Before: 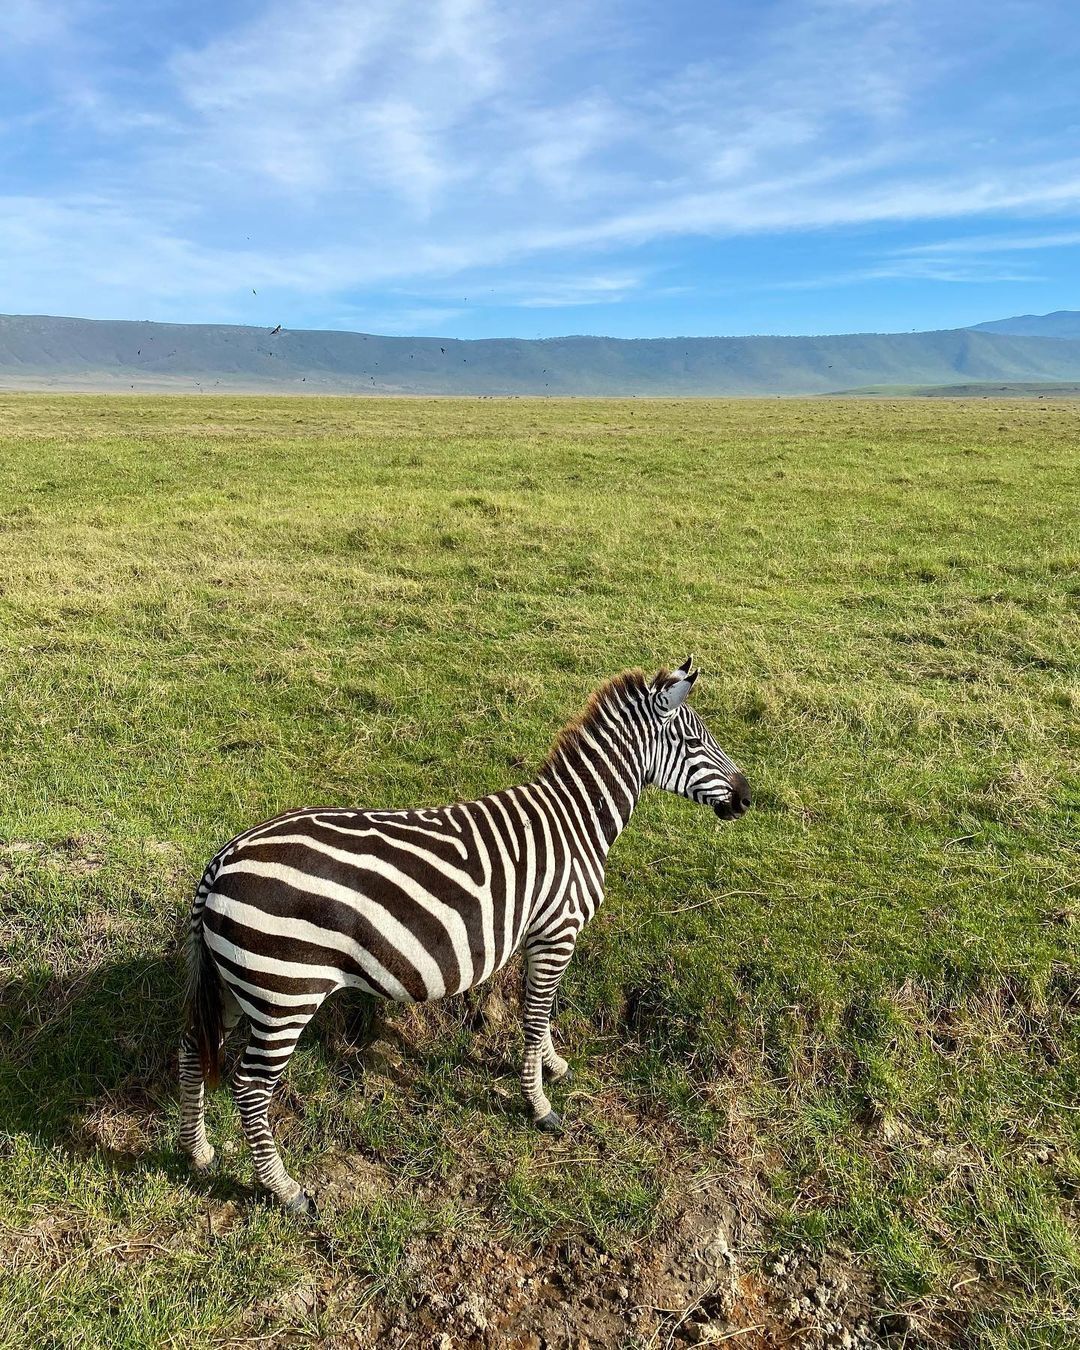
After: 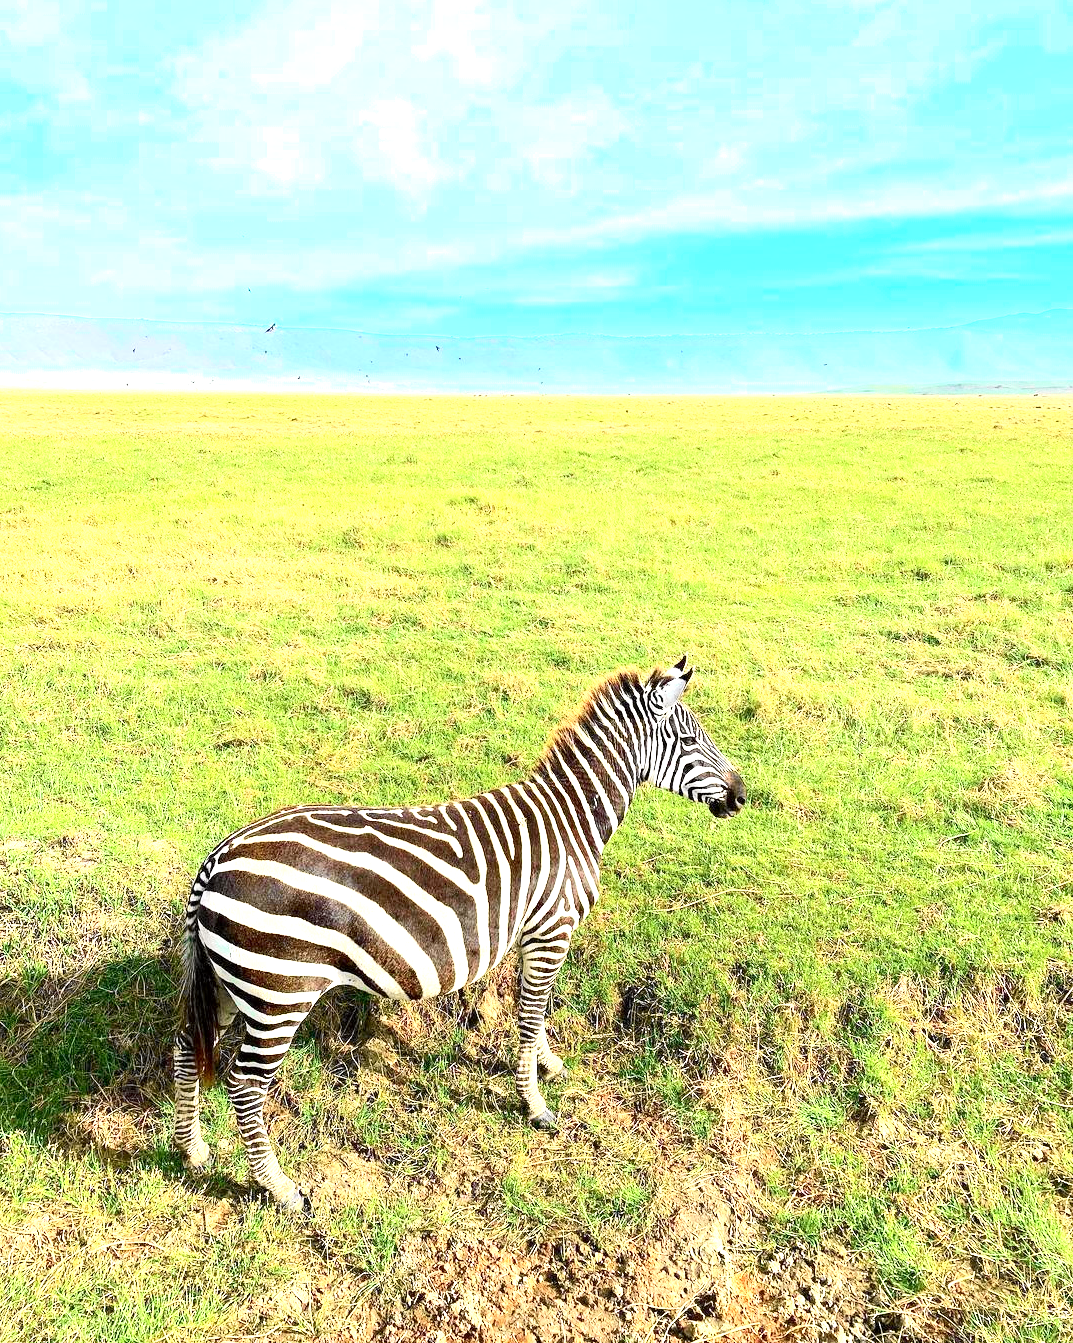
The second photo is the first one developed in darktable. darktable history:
exposure: black level correction 0.001, exposure 1.646 EV, compensate exposure bias true, compensate highlight preservation false
crop and rotate: left 0.614%, top 0.179%, bottom 0.309%
tone curve: curves: ch0 [(0, 0) (0.055, 0.05) (0.258, 0.287) (0.434, 0.526) (0.517, 0.648) (0.745, 0.874) (1, 1)]; ch1 [(0, 0) (0.346, 0.307) (0.418, 0.383) (0.46, 0.439) (0.482, 0.493) (0.502, 0.503) (0.517, 0.514) (0.55, 0.561) (0.588, 0.603) (0.646, 0.688) (1, 1)]; ch2 [(0, 0) (0.346, 0.34) (0.431, 0.45) (0.485, 0.499) (0.5, 0.503) (0.527, 0.525) (0.545, 0.562) (0.679, 0.706) (1, 1)], color space Lab, independent channels, preserve colors none
